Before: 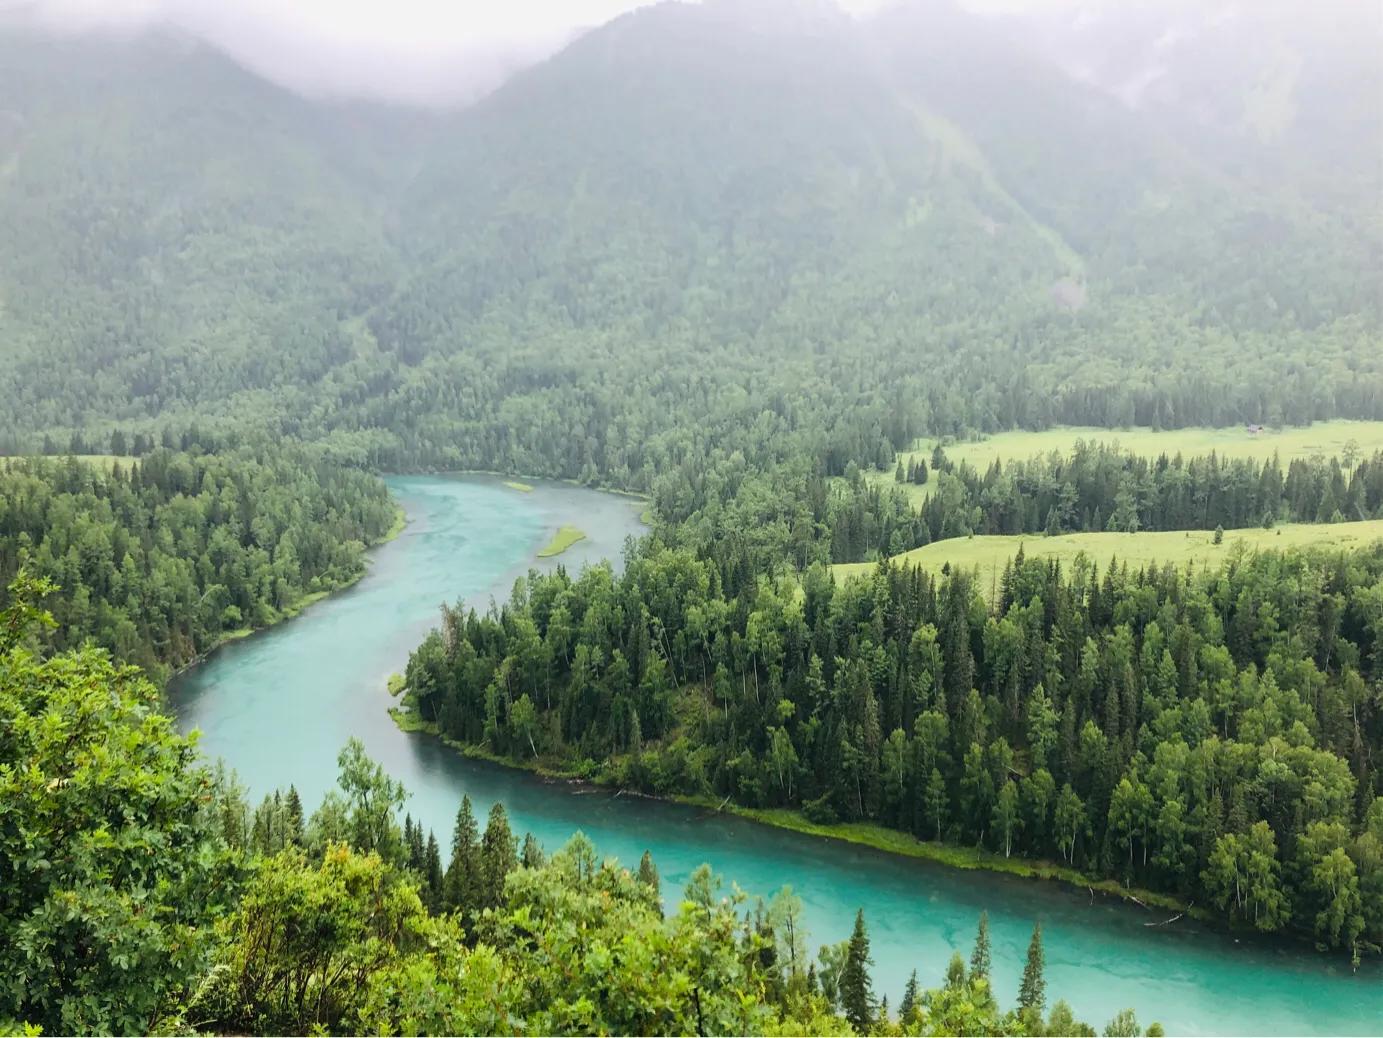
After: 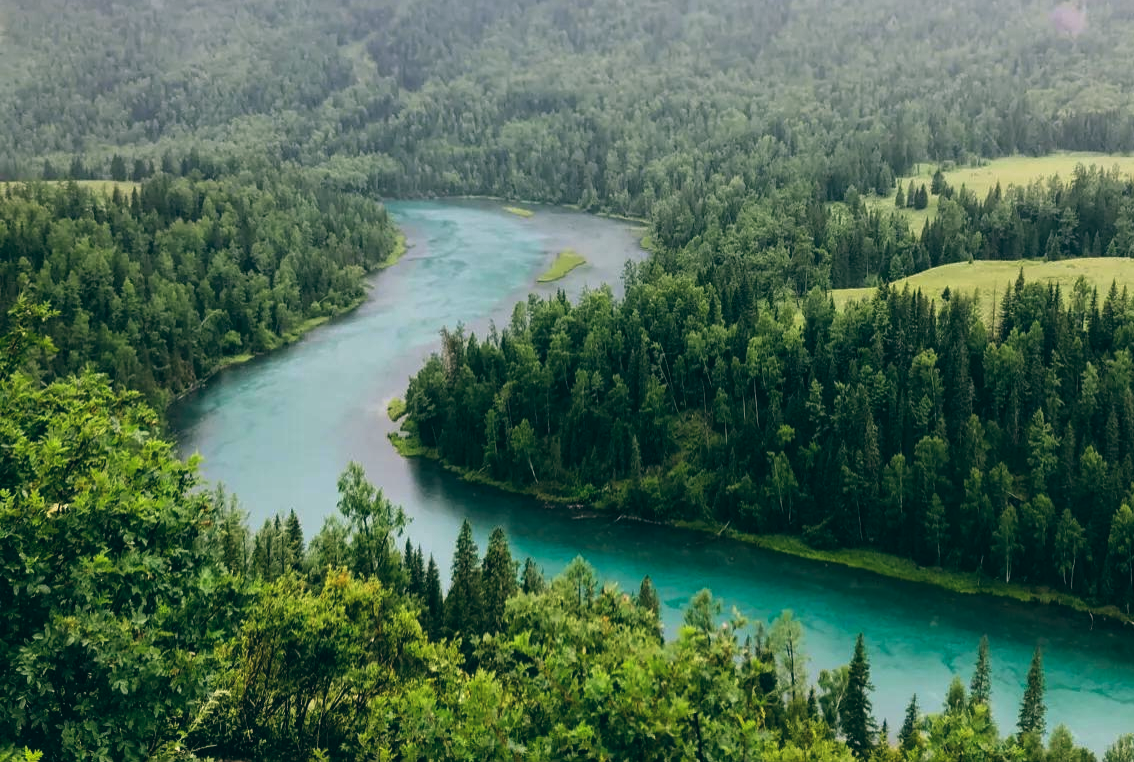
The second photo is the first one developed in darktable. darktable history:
local contrast: highlights 100%, shadows 100%, detail 120%, midtone range 0.2
crop: top 26.531%, right 17.959%
color balance: lift [1.016, 0.983, 1, 1.017], gamma [0.78, 1.018, 1.043, 0.957], gain [0.786, 1.063, 0.937, 1.017], input saturation 118.26%, contrast 13.43%, contrast fulcrum 21.62%, output saturation 82.76%
bloom: size 9%, threshold 100%, strength 7%
